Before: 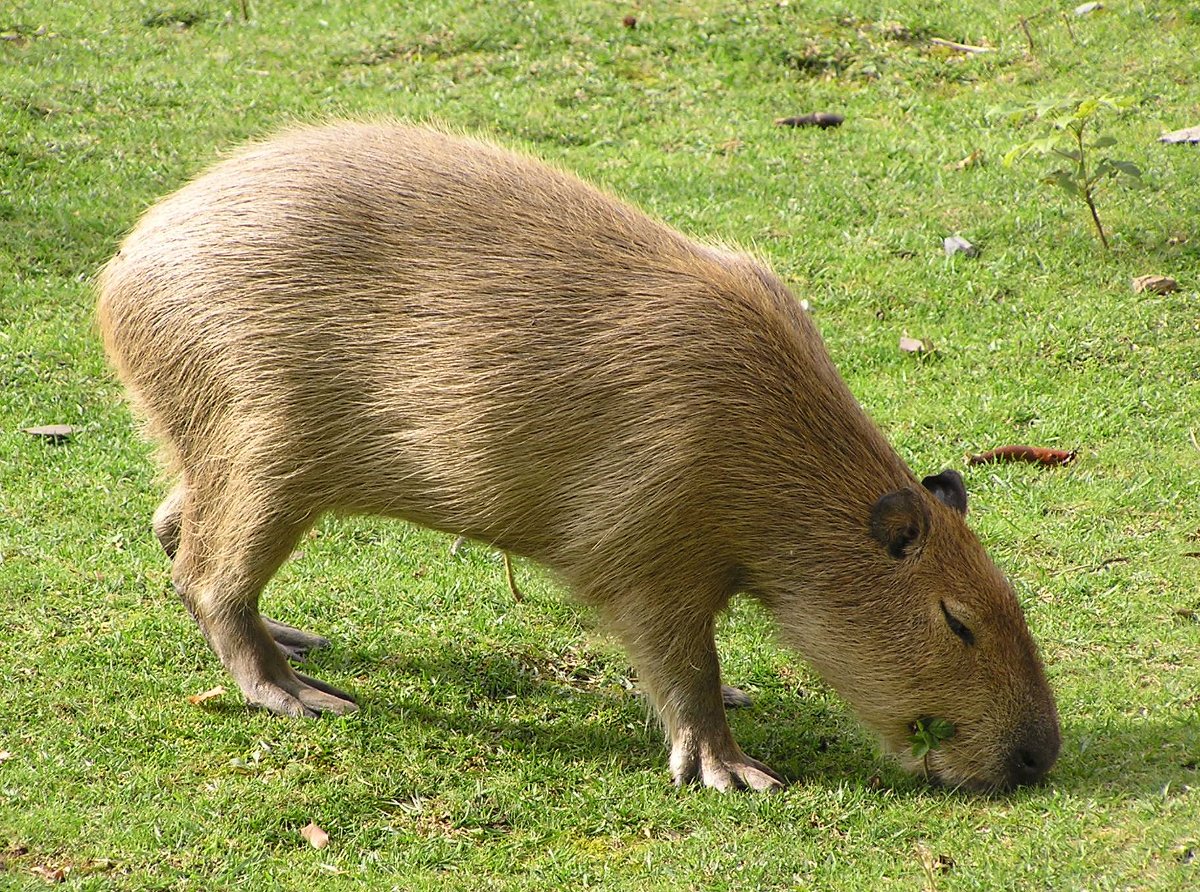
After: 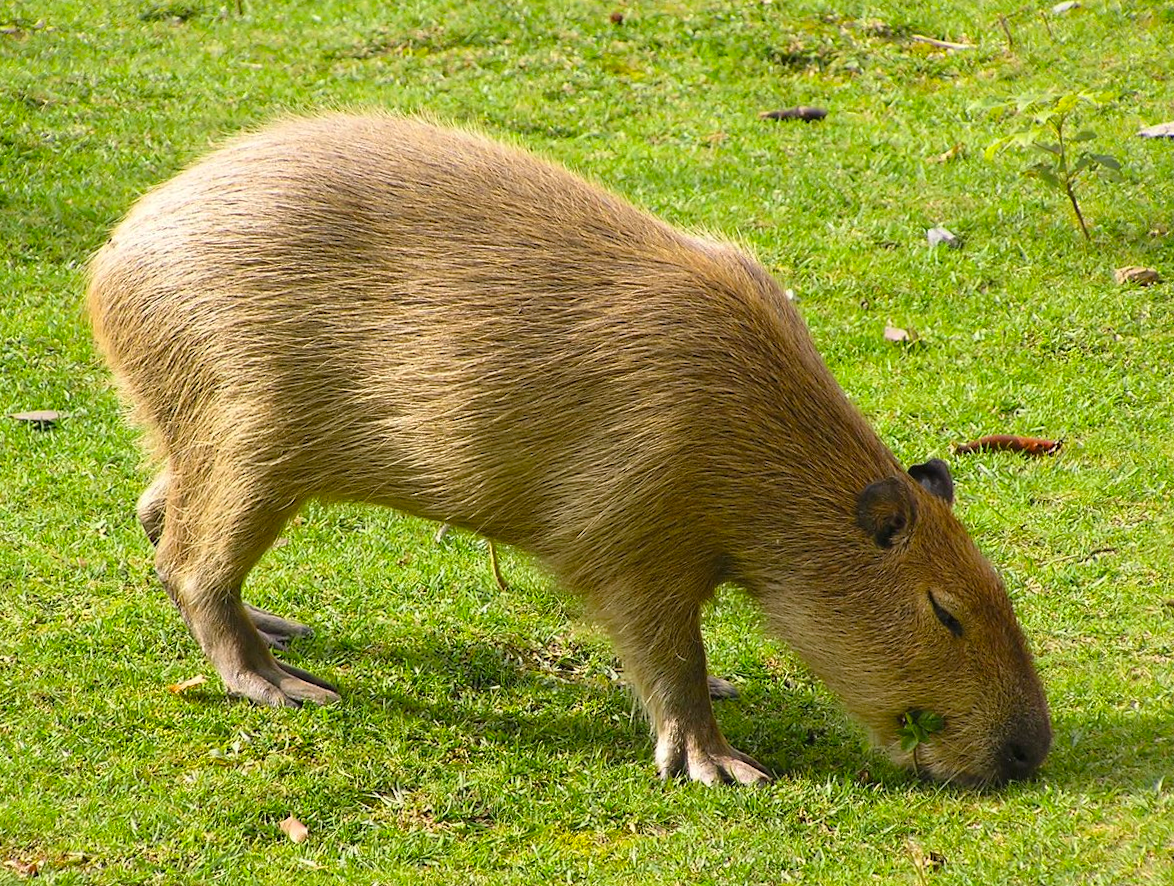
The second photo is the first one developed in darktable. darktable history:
color balance rgb: perceptual saturation grading › global saturation 20%, global vibrance 20%
rotate and perspective: rotation 0.226°, lens shift (vertical) -0.042, crop left 0.023, crop right 0.982, crop top 0.006, crop bottom 0.994
